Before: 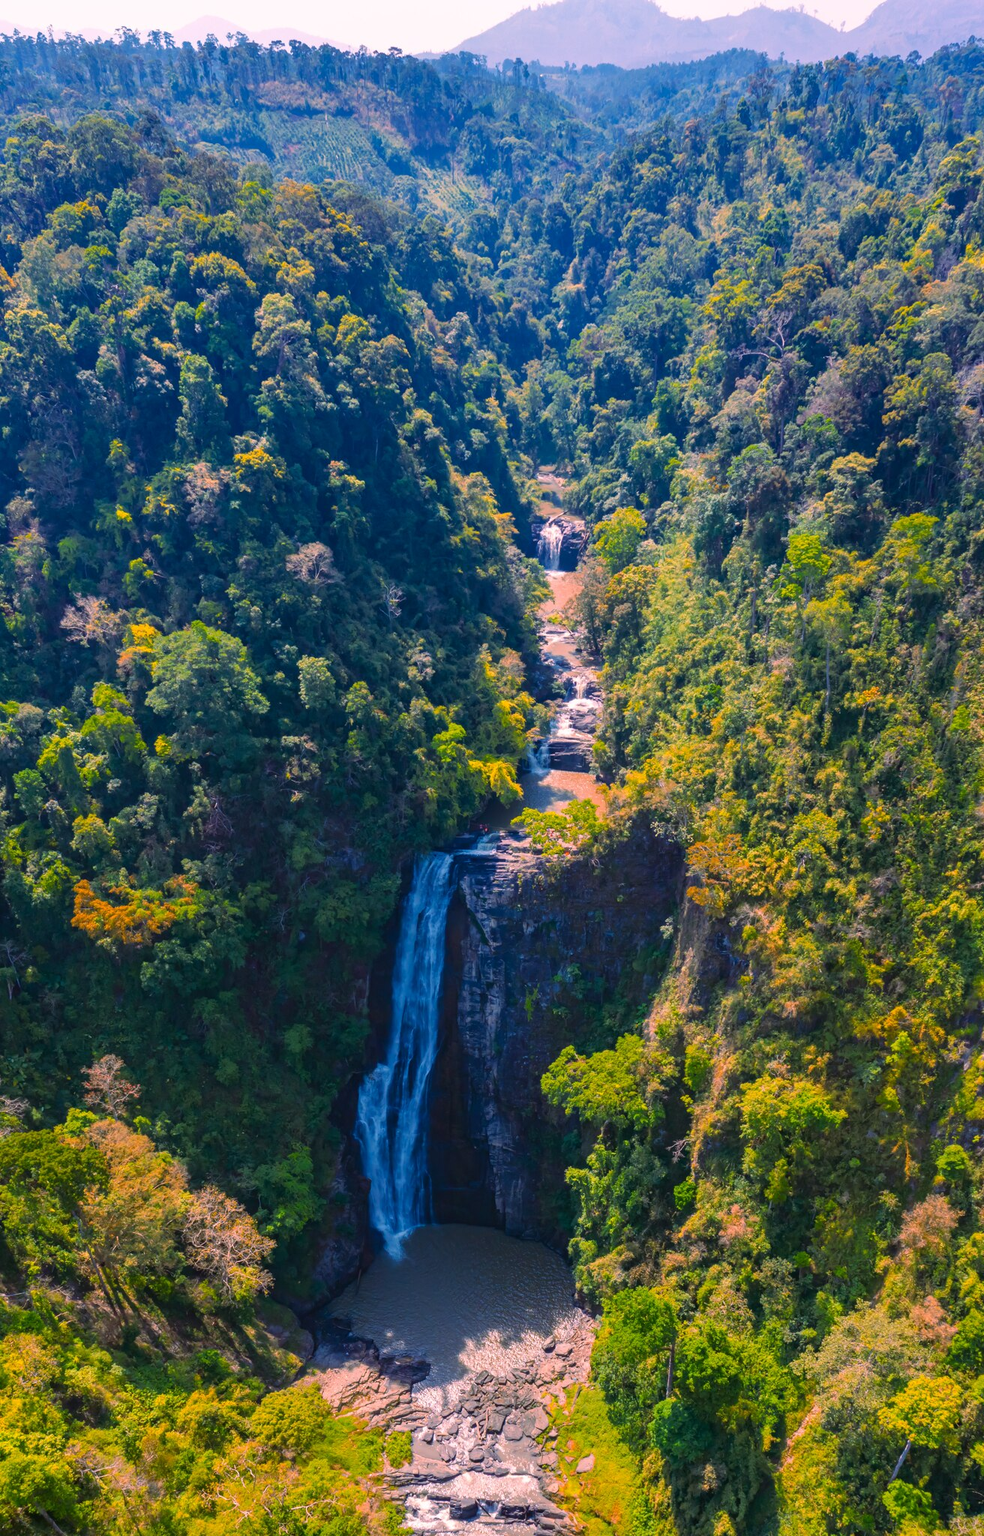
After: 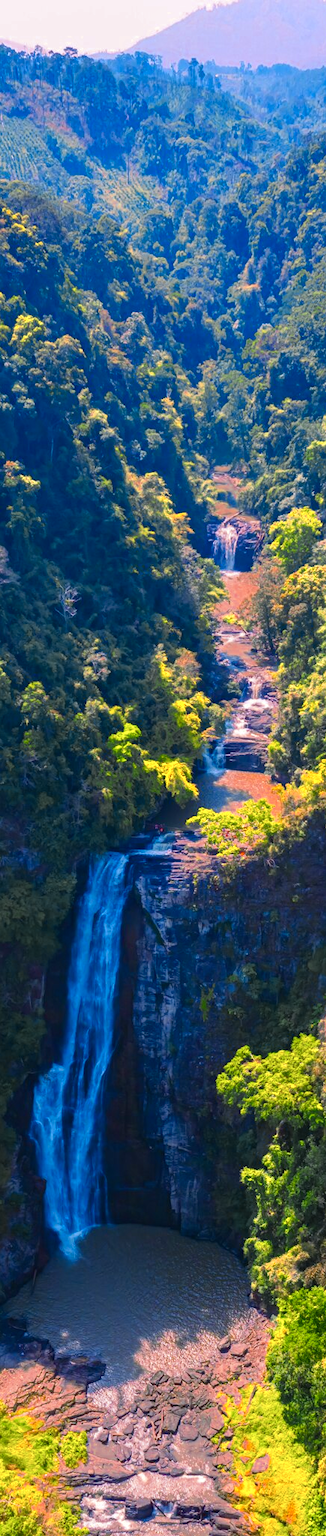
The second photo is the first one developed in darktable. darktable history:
crop: left 33.015%, right 33.774%
color zones: curves: ch0 [(0.004, 0.305) (0.261, 0.623) (0.389, 0.399) (0.708, 0.571) (0.947, 0.34)]; ch1 [(0.025, 0.645) (0.229, 0.584) (0.326, 0.551) (0.484, 0.262) (0.757, 0.643)]
local contrast: mode bilateral grid, contrast 9, coarseness 26, detail 115%, midtone range 0.2
